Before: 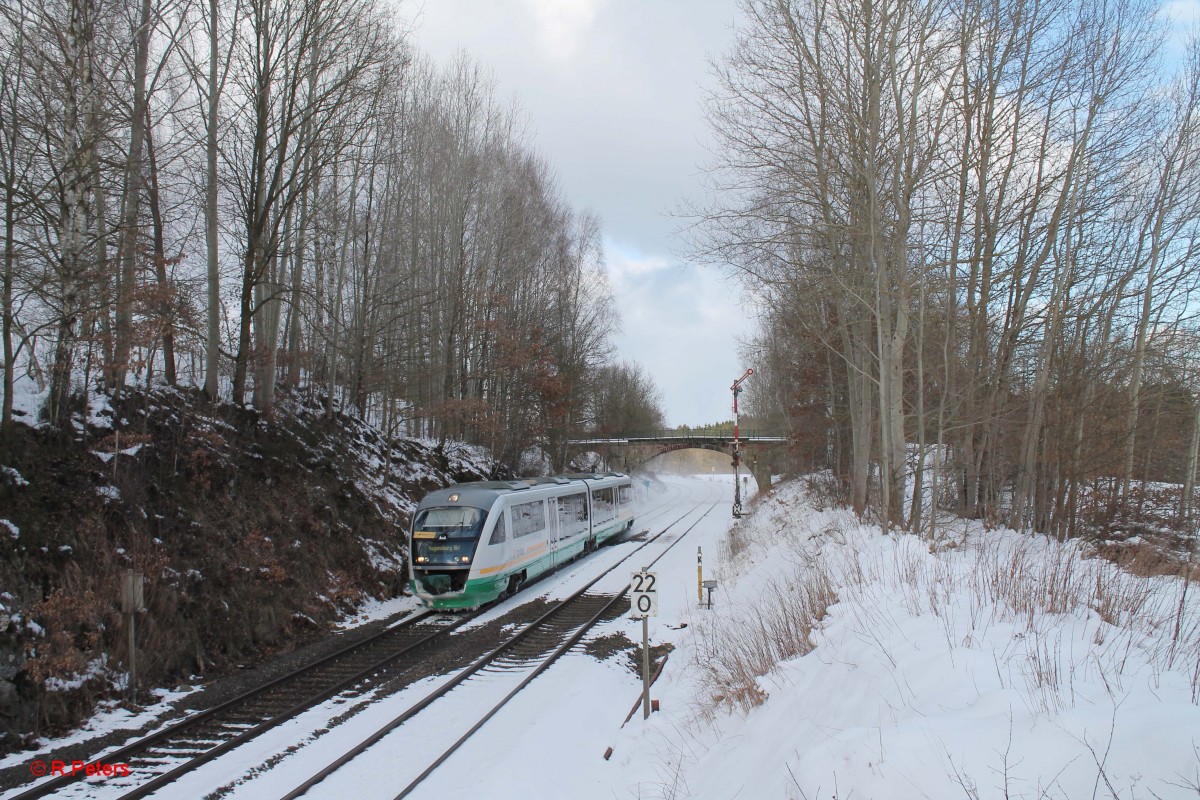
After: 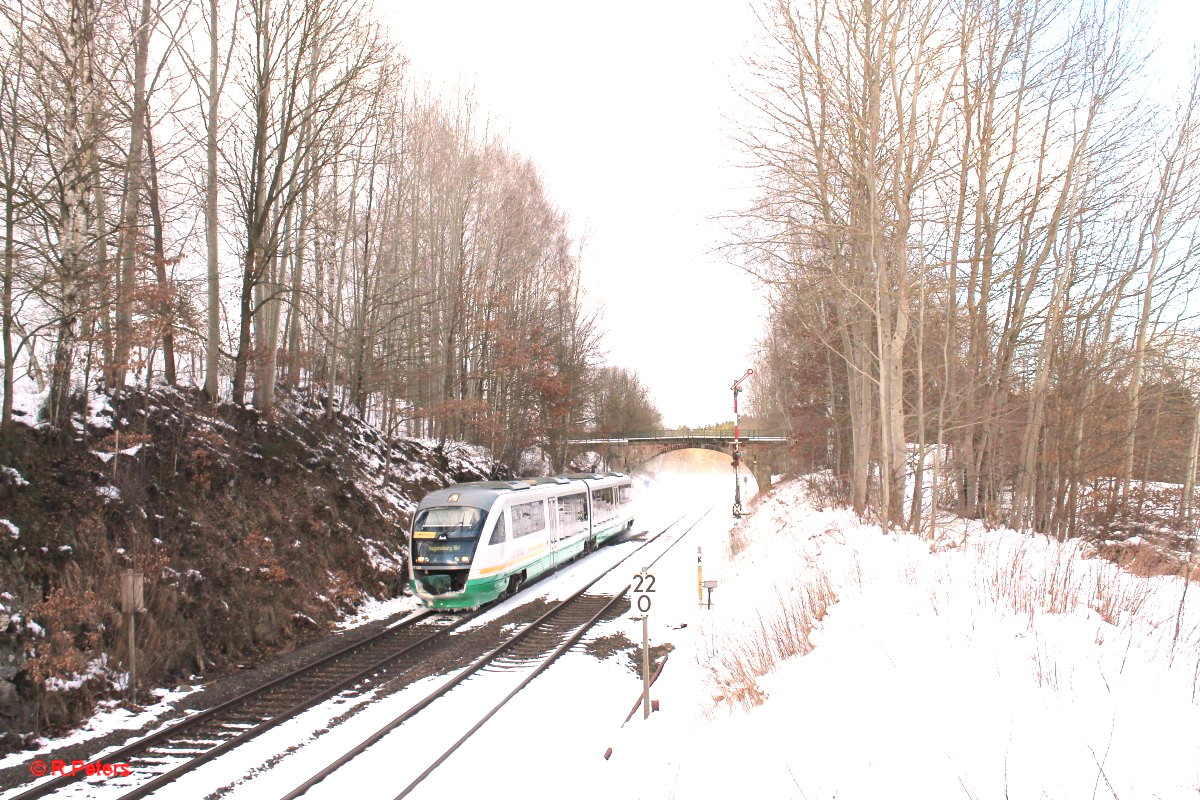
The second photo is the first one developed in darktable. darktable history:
exposure: black level correction 0, exposure 1.3 EV, compensate exposure bias true, compensate highlight preservation false
white balance: red 1.127, blue 0.943
